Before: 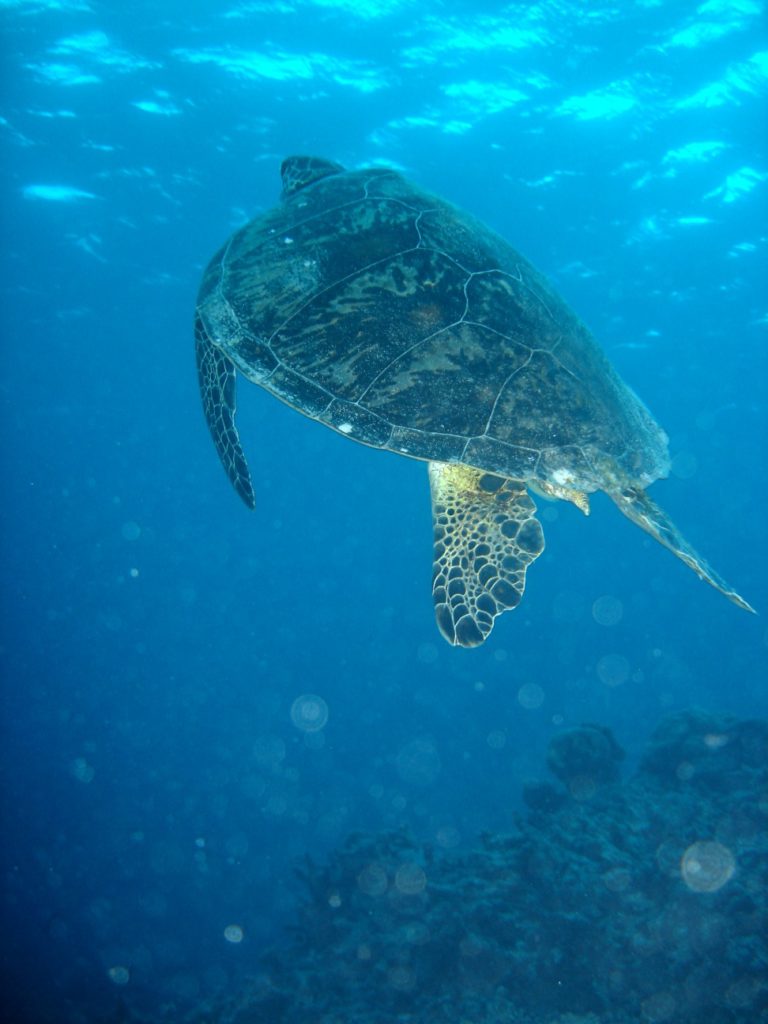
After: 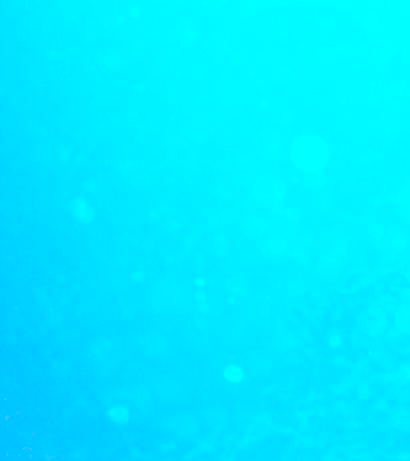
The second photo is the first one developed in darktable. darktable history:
bloom: size 85%, threshold 5%, strength 85%
tone curve: curves: ch0 [(0, 0.047) (0.199, 0.263) (0.47, 0.555) (0.805, 0.839) (1, 0.962)], color space Lab, linked channels, preserve colors none
color correction: highlights a* 1.59, highlights b* -1.7, saturation 2.48
crop and rotate: top 54.778%, right 46.61%, bottom 0.159%
